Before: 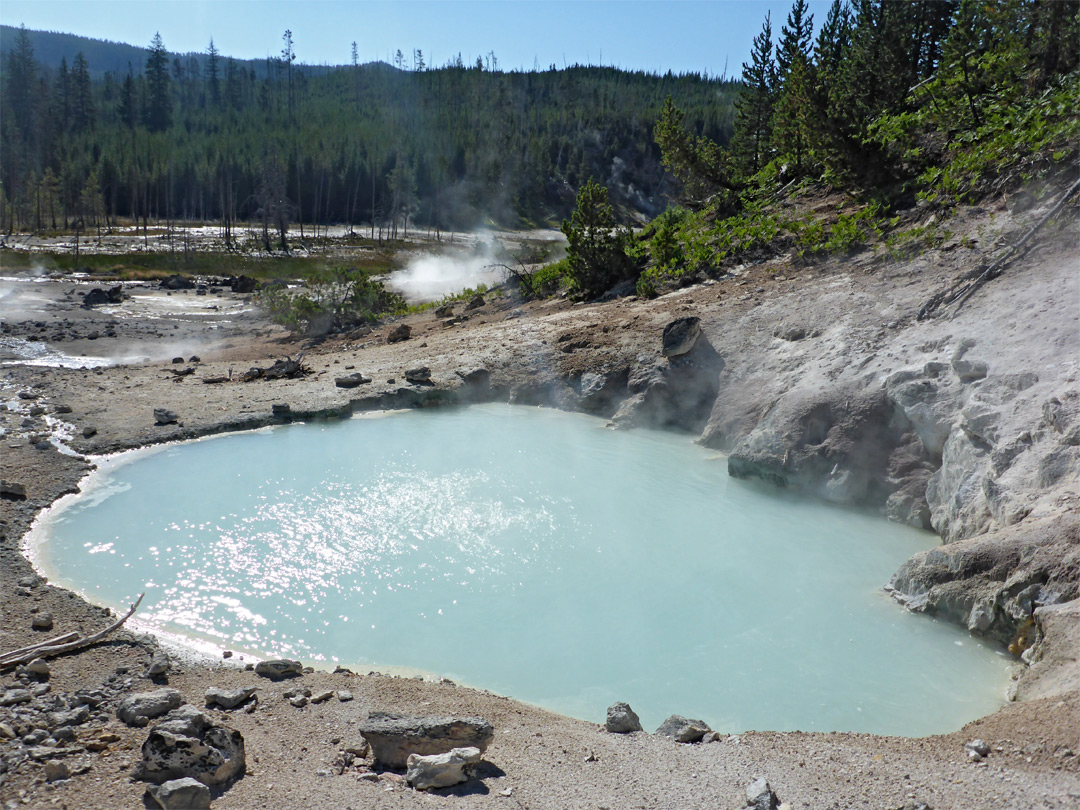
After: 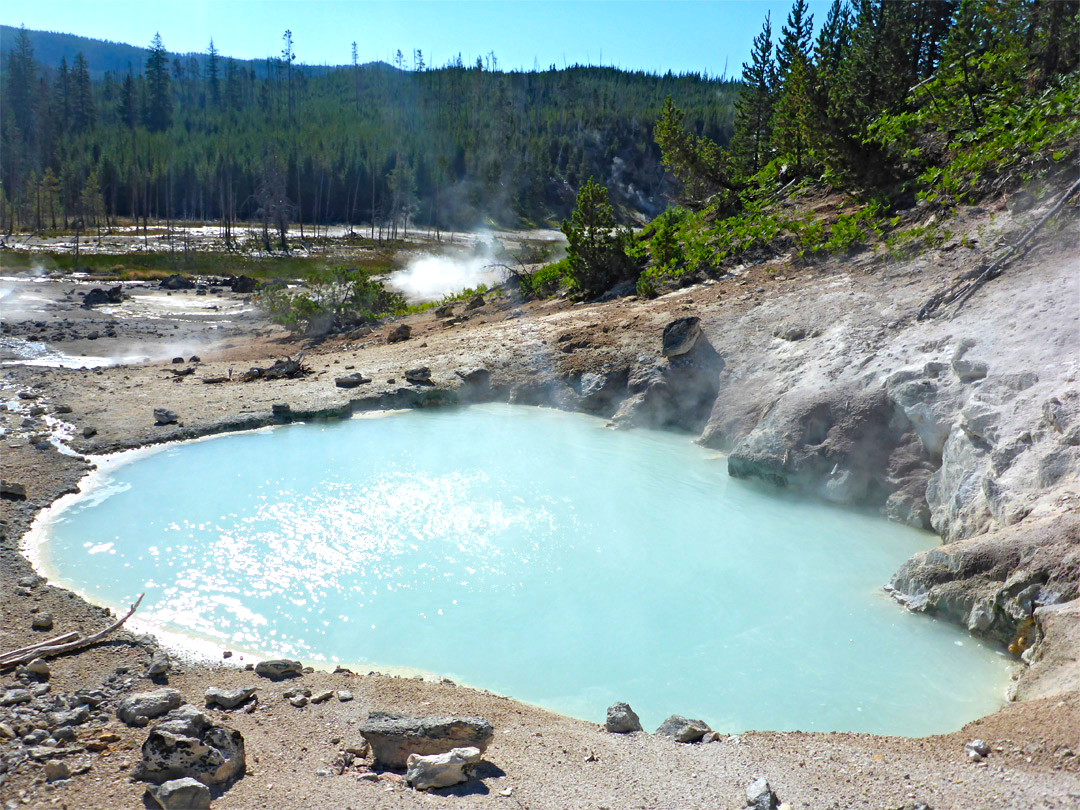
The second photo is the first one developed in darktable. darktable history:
exposure: black level correction 0, exposure 0.499 EV, compensate highlight preservation false
contrast brightness saturation: brightness -0.021, saturation 0.363
